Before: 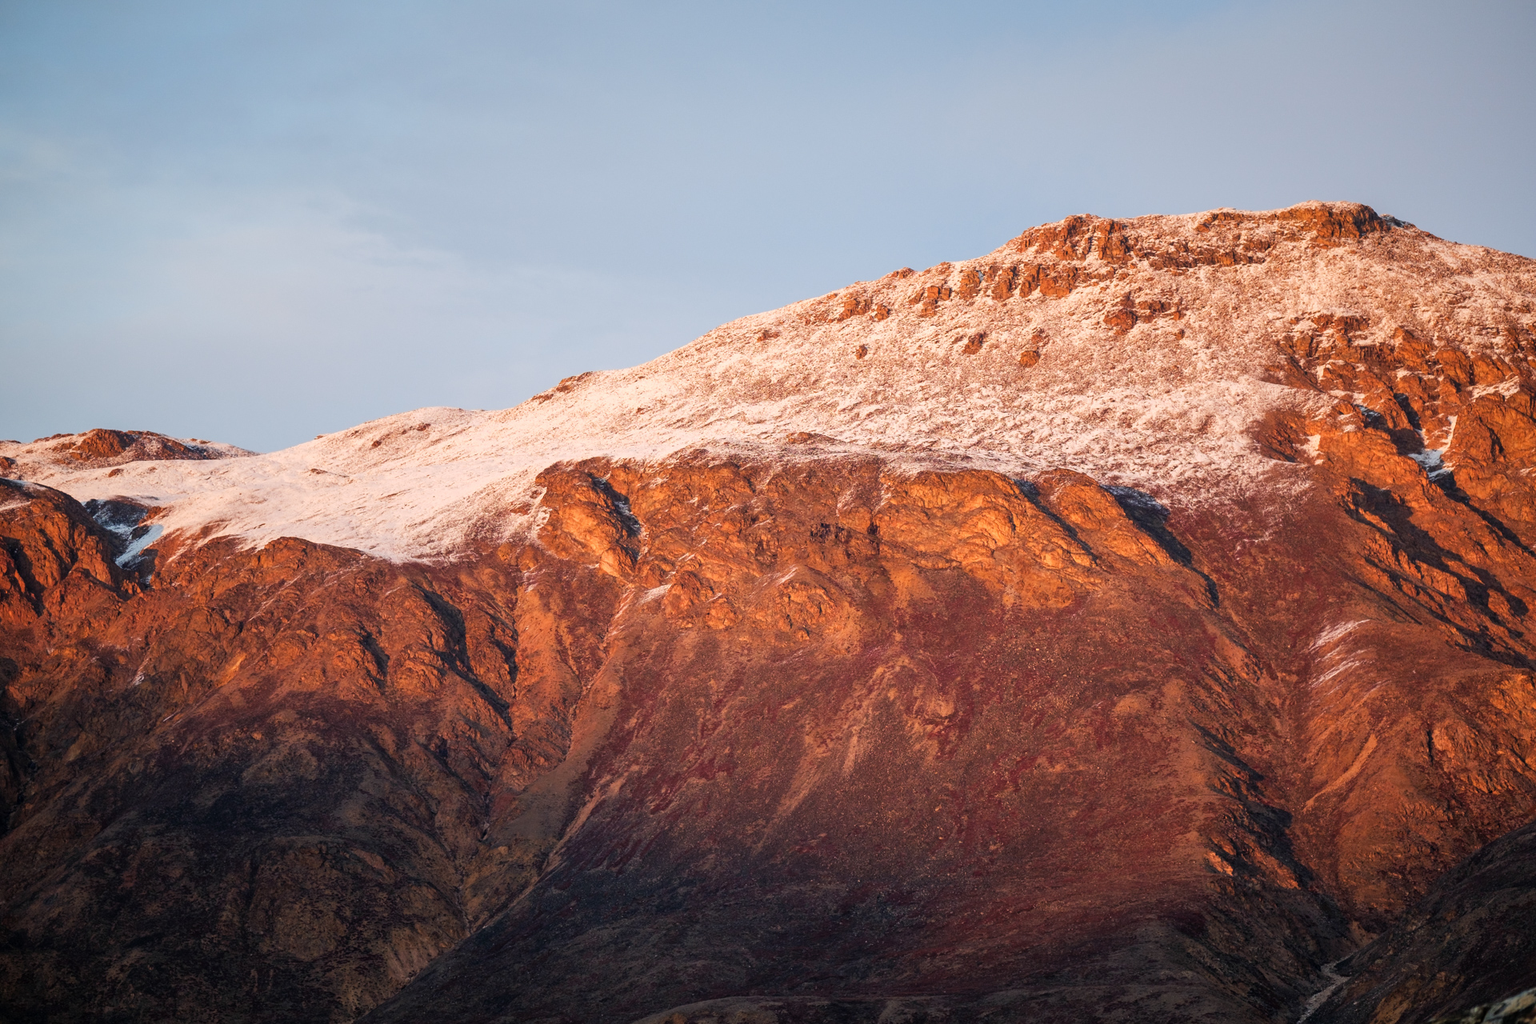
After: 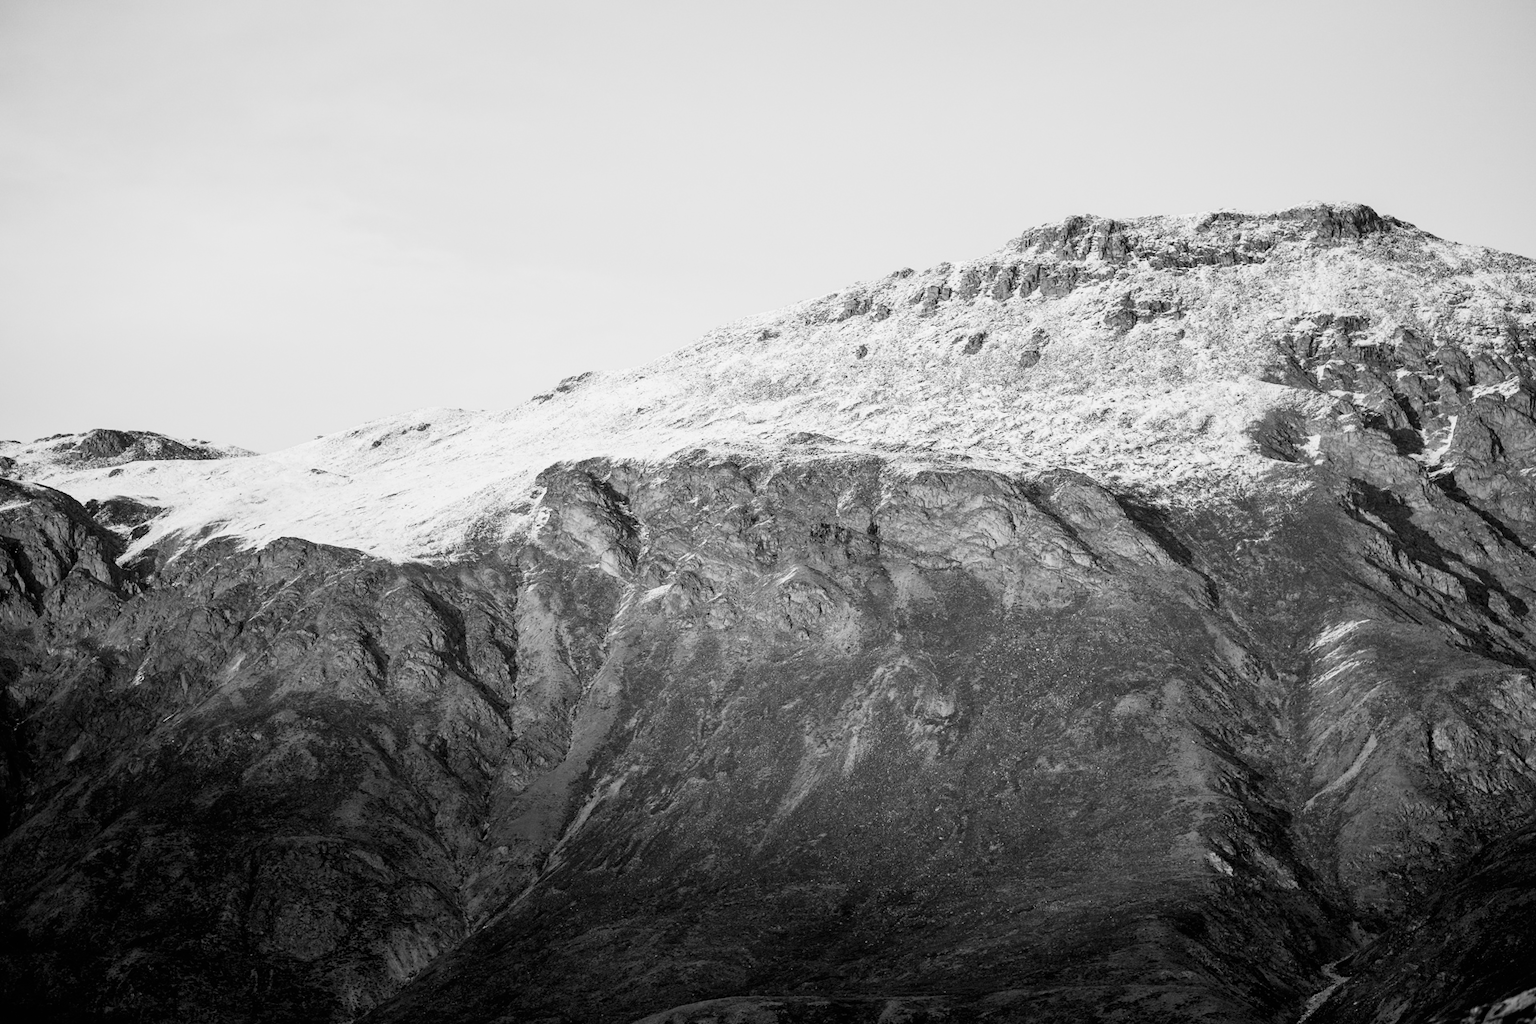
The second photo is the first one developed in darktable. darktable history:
tone curve: curves: ch0 [(0, 0) (0.082, 0.02) (0.129, 0.078) (0.275, 0.301) (0.67, 0.809) (1, 1)], color space Lab, linked channels, preserve colors none
color calibration: output gray [0.25, 0.35, 0.4, 0], x 0.383, y 0.372, temperature 3905.17 K
